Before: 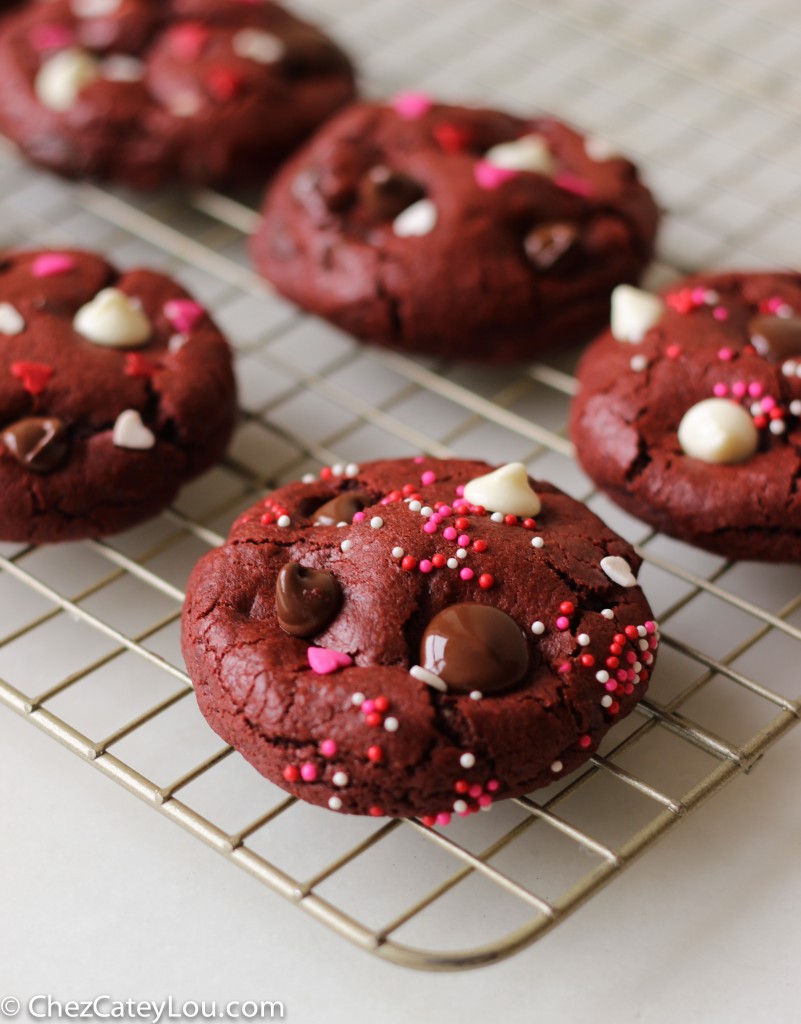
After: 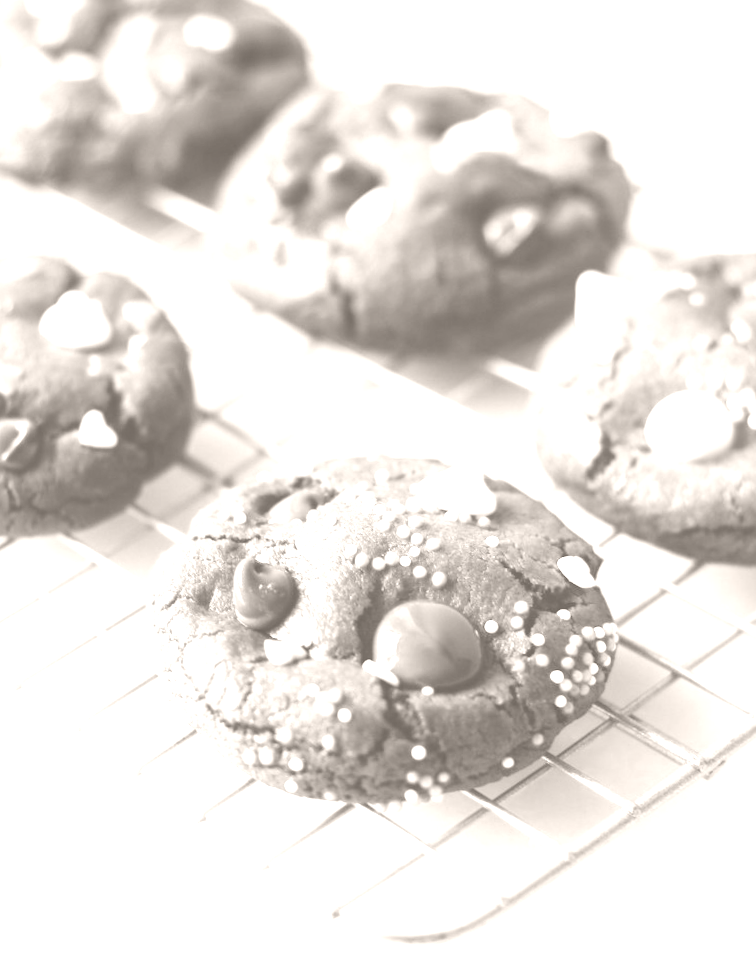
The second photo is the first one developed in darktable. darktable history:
colorize: hue 34.49°, saturation 35.33%, source mix 100%, lightness 55%, version 1
local contrast: highlights 100%, shadows 100%, detail 120%, midtone range 0.2
color balance: lift [1.005, 1.002, 0.998, 0.998], gamma [1, 1.021, 1.02, 0.979], gain [0.923, 1.066, 1.056, 0.934]
contrast brightness saturation: brightness 0.28
exposure: compensate highlight preservation false
bloom: size 13.65%, threshold 98.39%, strength 4.82%
rotate and perspective: rotation 0.062°, lens shift (vertical) 0.115, lens shift (horizontal) -0.133, crop left 0.047, crop right 0.94, crop top 0.061, crop bottom 0.94
color zones: curves: ch0 [(0.018, 0.548) (0.197, 0.654) (0.425, 0.447) (0.605, 0.658) (0.732, 0.579)]; ch1 [(0.105, 0.531) (0.224, 0.531) (0.386, 0.39) (0.618, 0.456) (0.732, 0.456) (0.956, 0.421)]; ch2 [(0.039, 0.583) (0.215, 0.465) (0.399, 0.544) (0.465, 0.548) (0.614, 0.447) (0.724, 0.43) (0.882, 0.623) (0.956, 0.632)]
